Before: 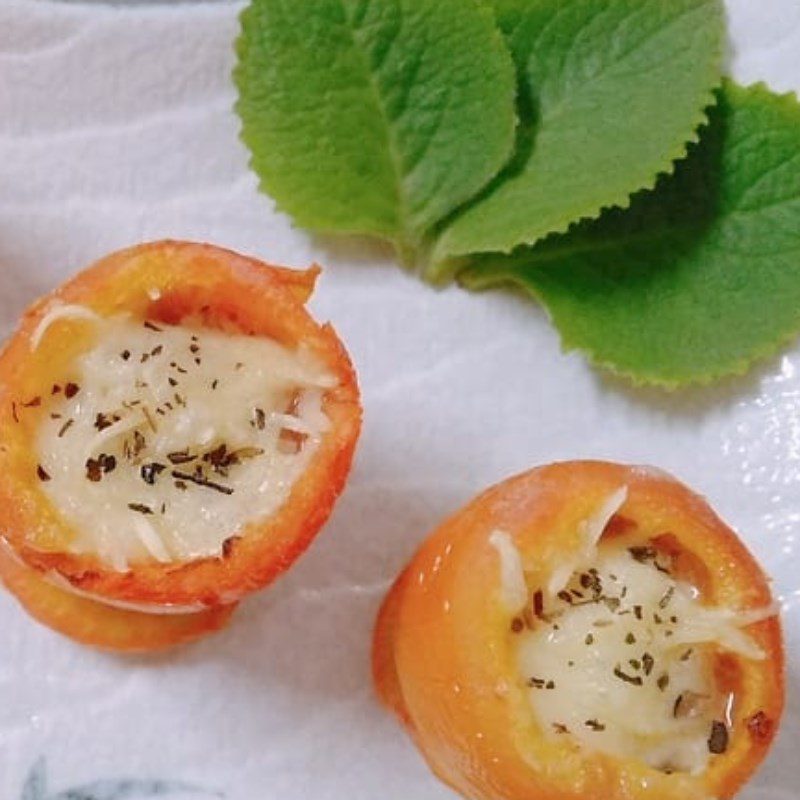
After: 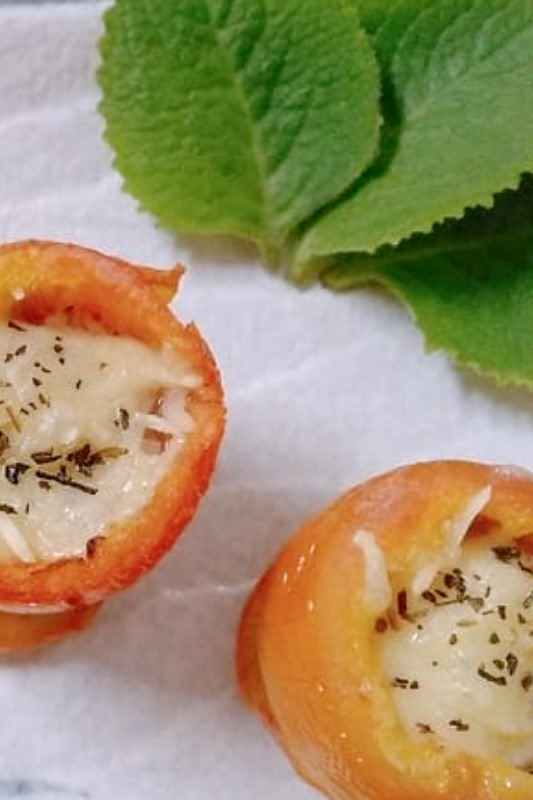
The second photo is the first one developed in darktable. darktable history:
crop: left 17.12%, right 16.233%
local contrast: on, module defaults
